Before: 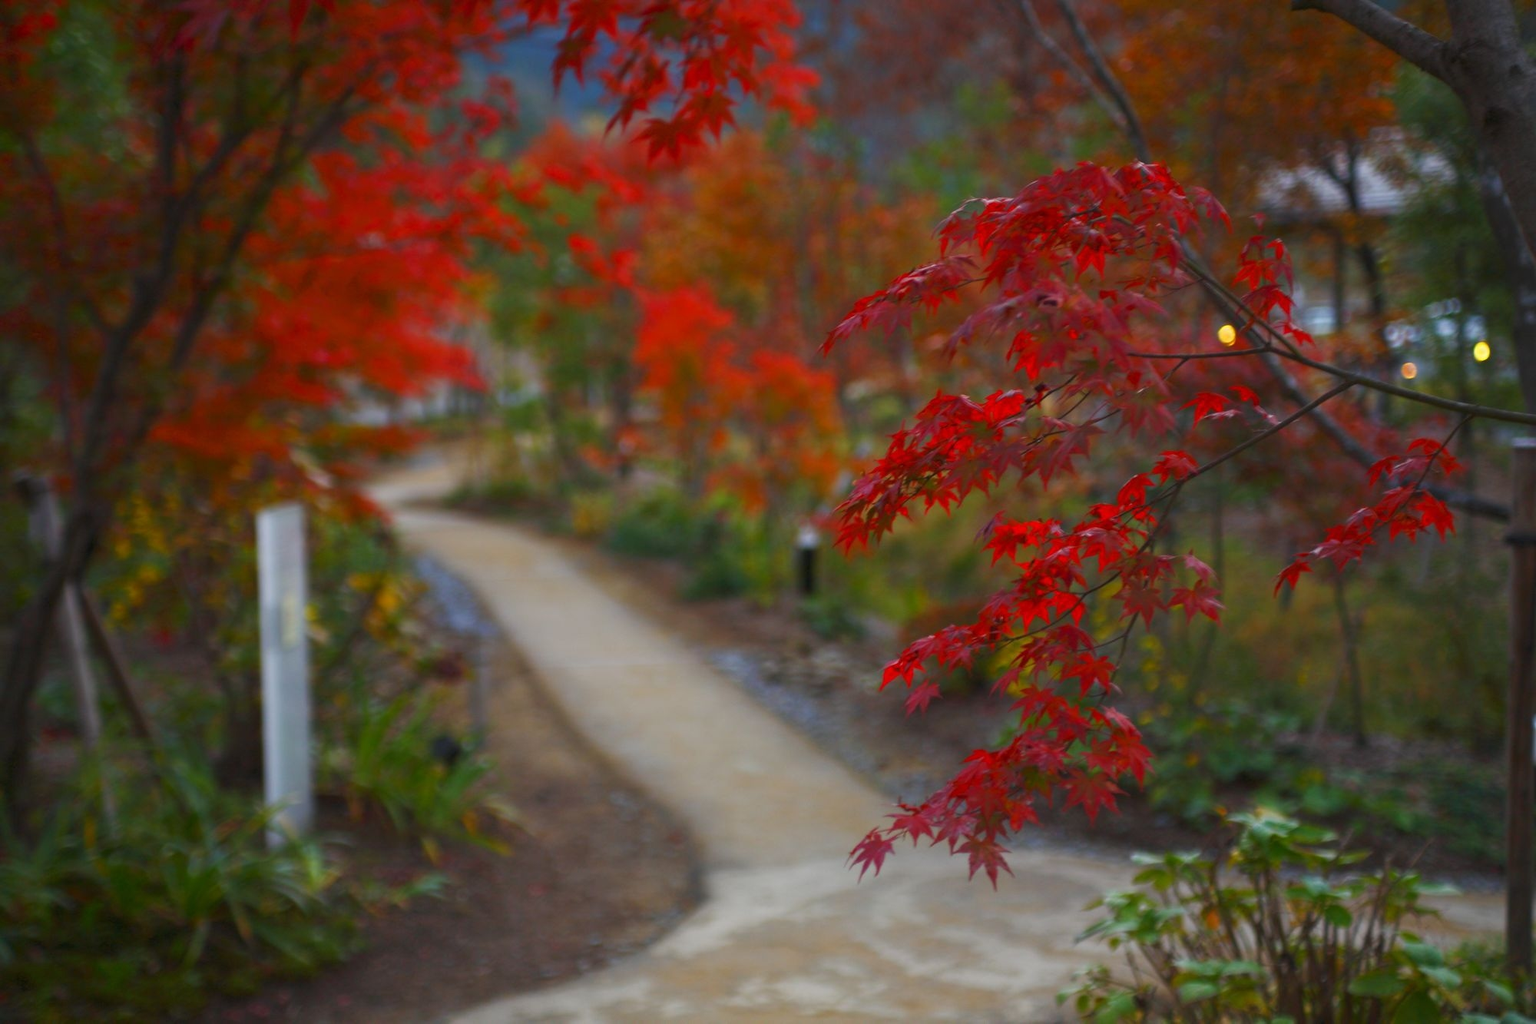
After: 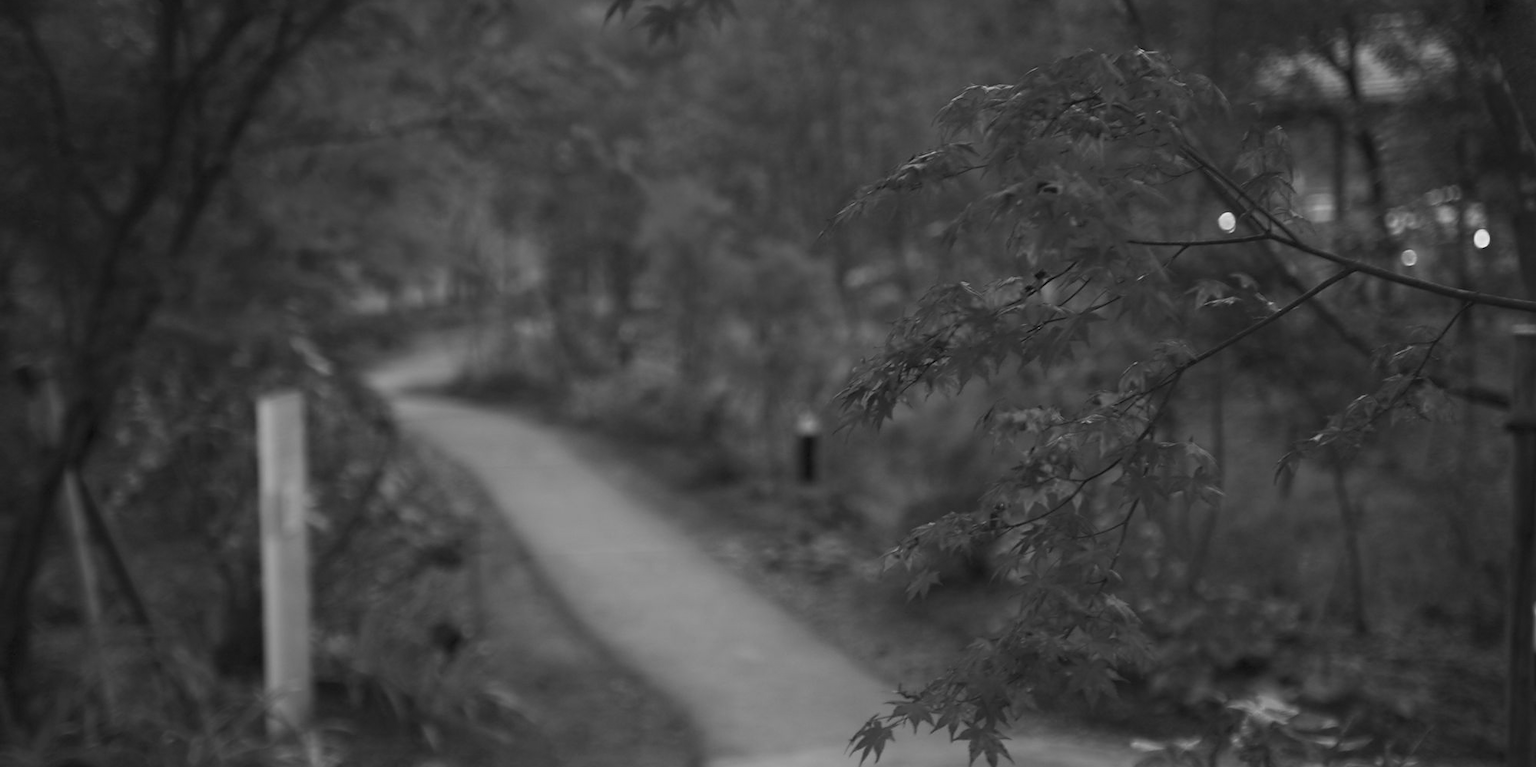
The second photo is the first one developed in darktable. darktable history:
exposure: exposure -0.116 EV, compensate exposure bias true, compensate highlight preservation false
monochrome: a -74.22, b 78.2
color correction: highlights a* 2.75, highlights b* 5, shadows a* -2.04, shadows b* -4.84, saturation 0.8
crop: top 11.038%, bottom 13.962%
sharpen: radius 1.864, amount 0.398, threshold 1.271
